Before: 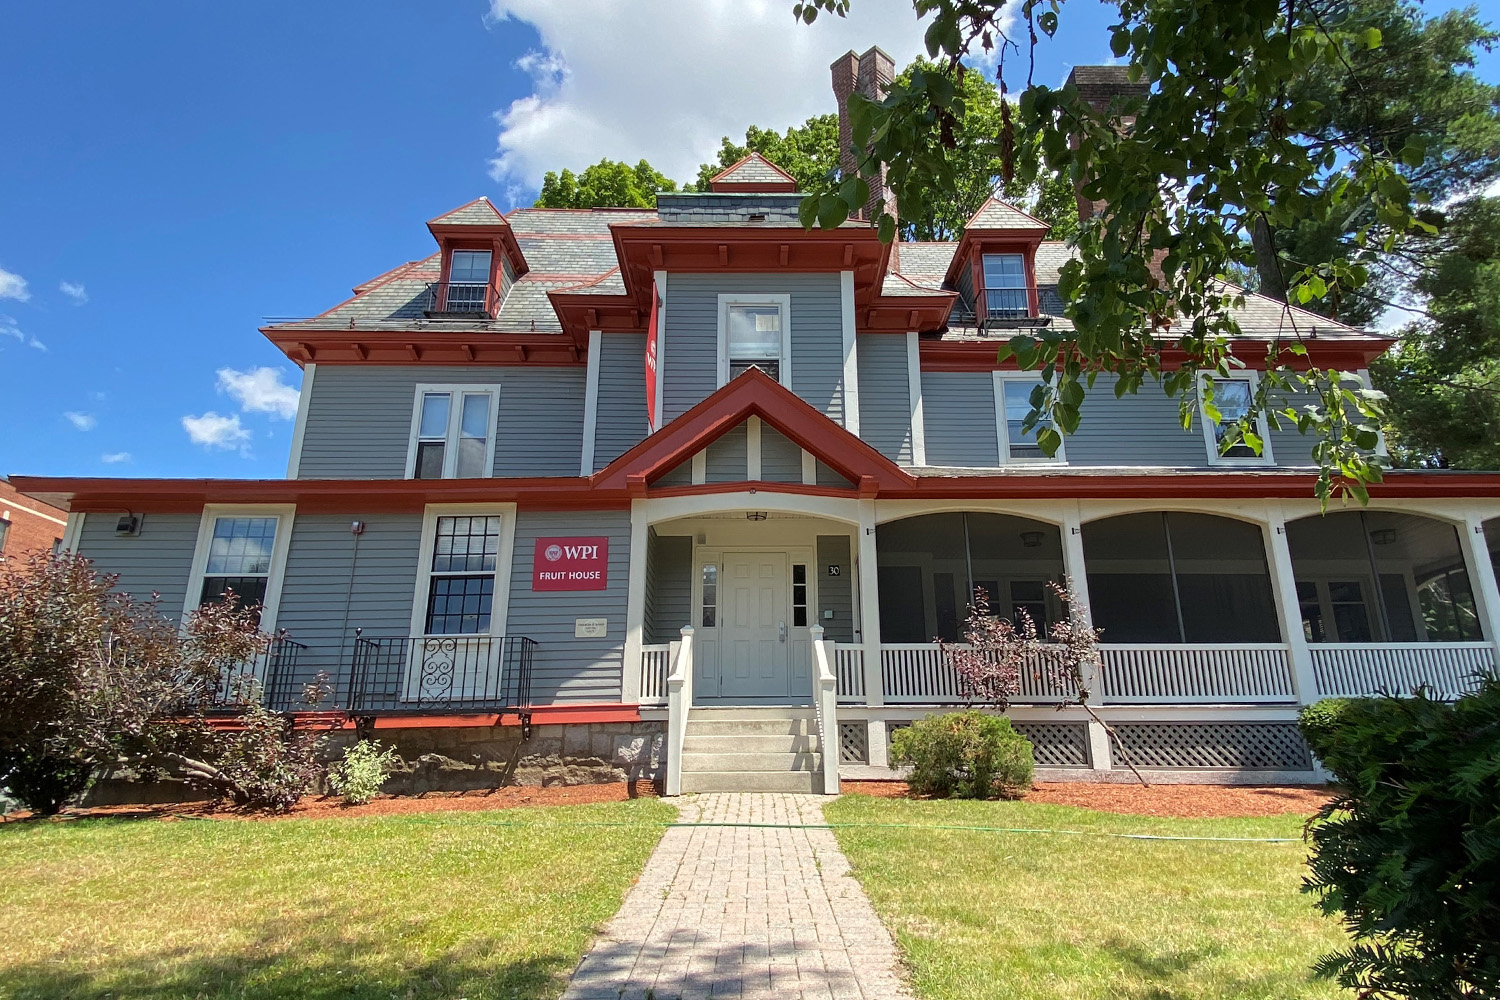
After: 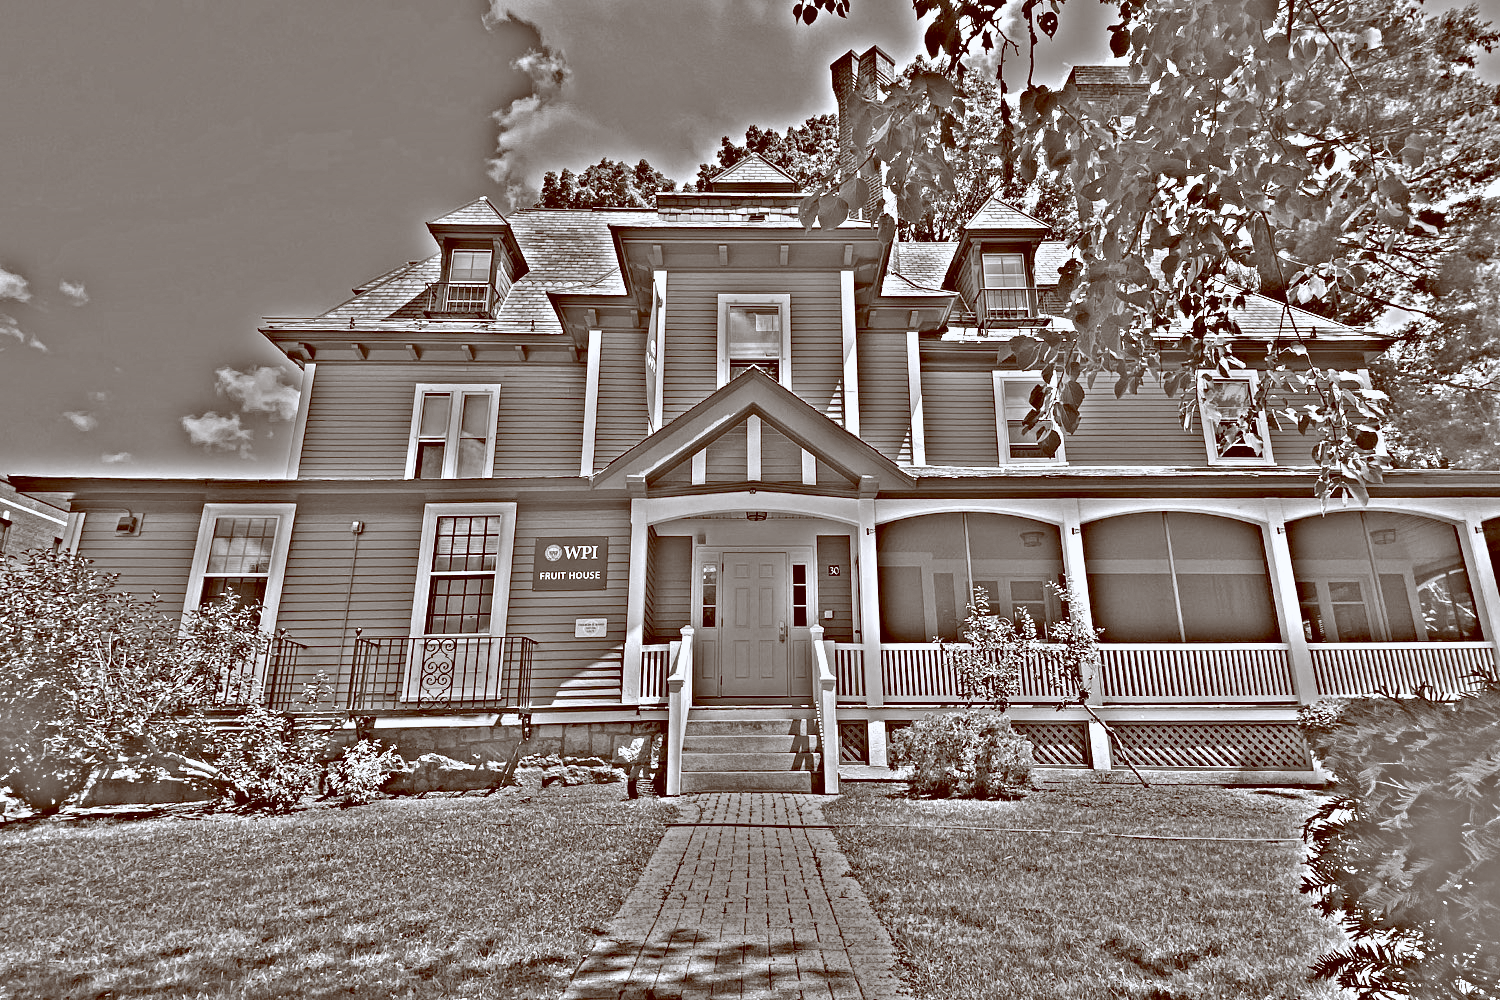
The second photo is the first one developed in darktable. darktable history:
white balance: red 0.976, blue 1.04
color balance: lift [1, 1.011, 0.999, 0.989], gamma [1.109, 1.045, 1.039, 0.955], gain [0.917, 0.936, 0.952, 1.064], contrast 2.32%, contrast fulcrum 19%, output saturation 101%
highpass: on, module defaults
